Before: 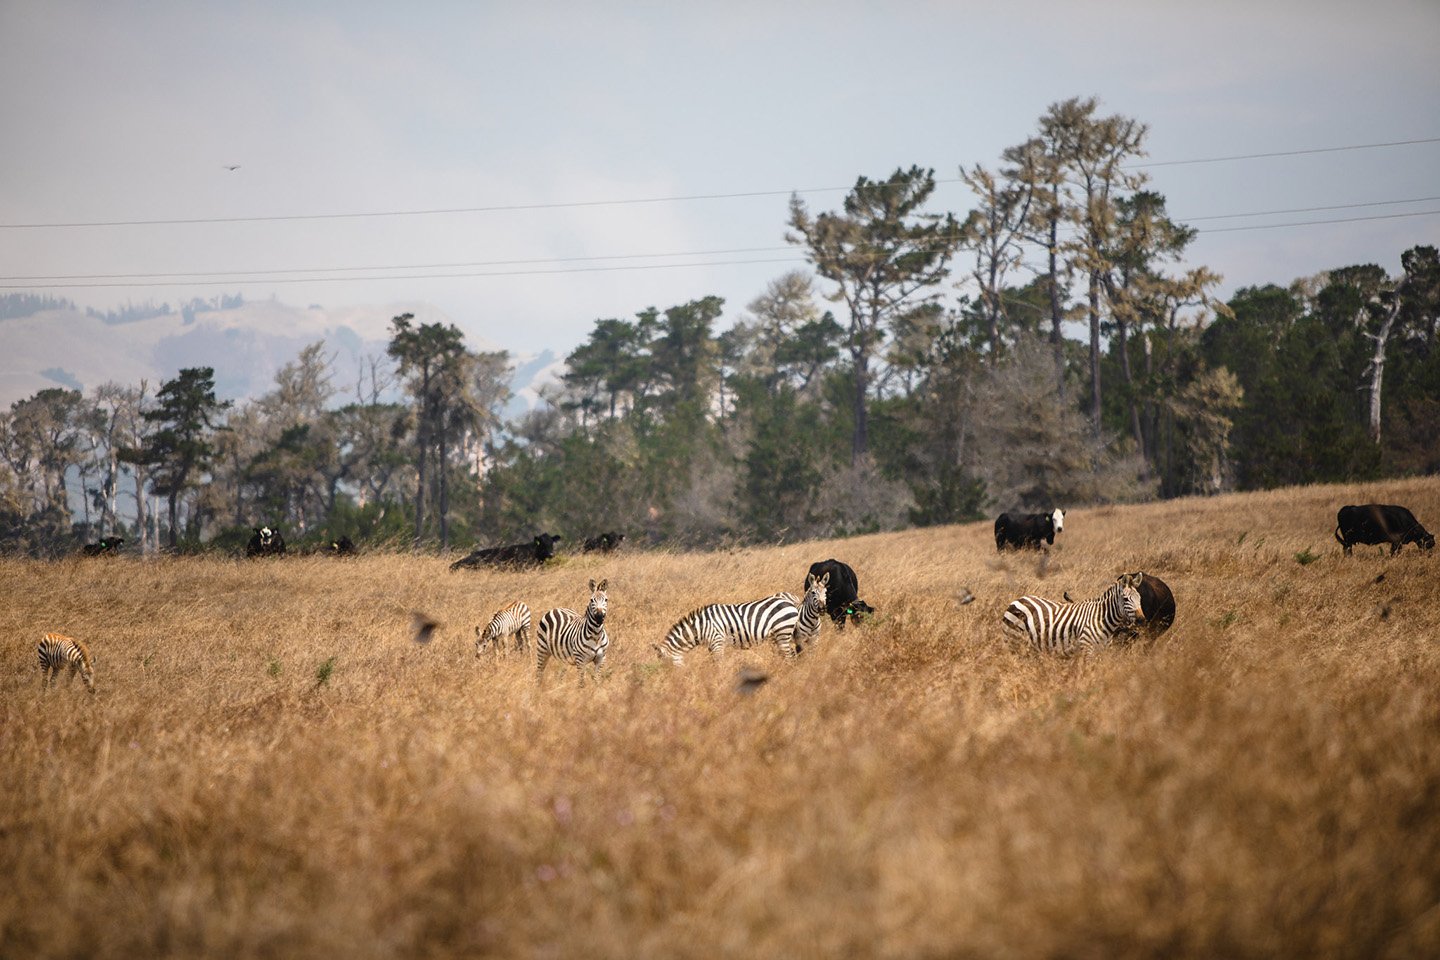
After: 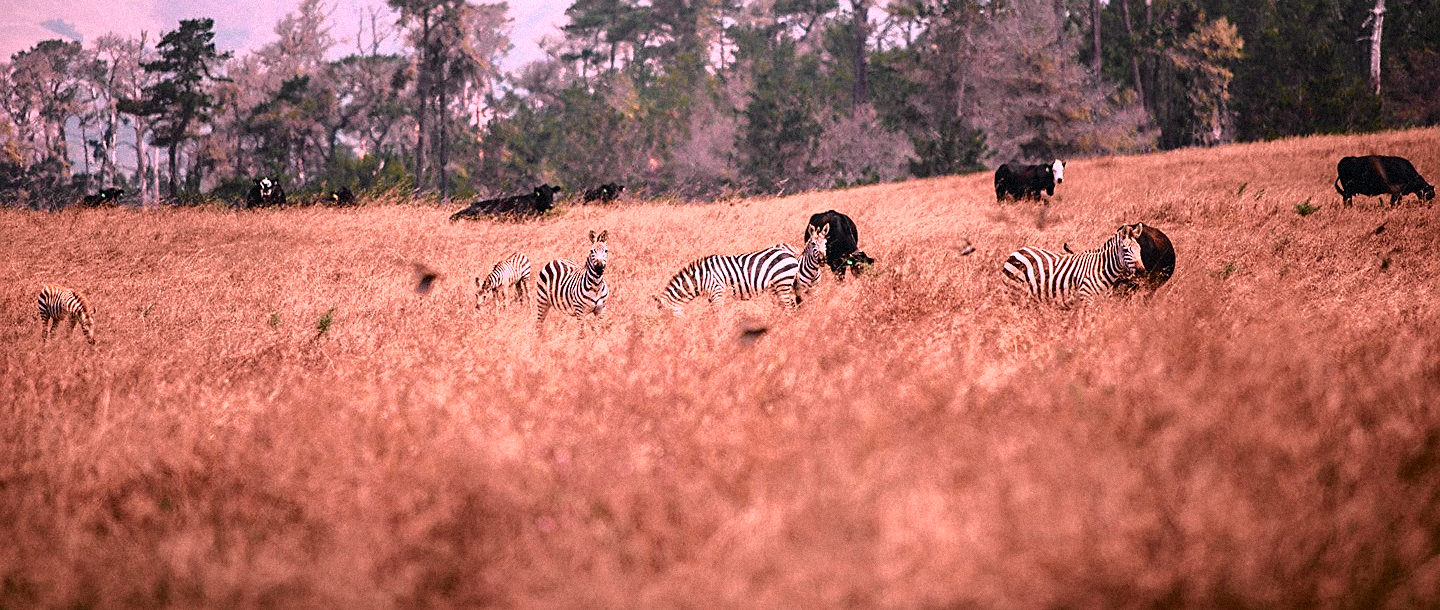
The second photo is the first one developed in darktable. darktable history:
tone curve: curves: ch0 [(0, 0) (0.105, 0.068) (0.195, 0.162) (0.283, 0.283) (0.384, 0.404) (0.485, 0.531) (0.638, 0.681) (0.795, 0.879) (1, 0.977)]; ch1 [(0, 0) (0.161, 0.092) (0.35, 0.33) (0.379, 0.401) (0.456, 0.469) (0.504, 0.498) (0.53, 0.532) (0.58, 0.619) (0.635, 0.671) (1, 1)]; ch2 [(0, 0) (0.371, 0.362) (0.437, 0.437) (0.483, 0.484) (0.53, 0.515) (0.56, 0.58) (0.622, 0.606) (1, 1)], color space Lab, independent channels, preserve colors none
white balance: red 1.188, blue 1.11
crop and rotate: top 36.435%
grain: mid-tones bias 0%
sharpen: on, module defaults
